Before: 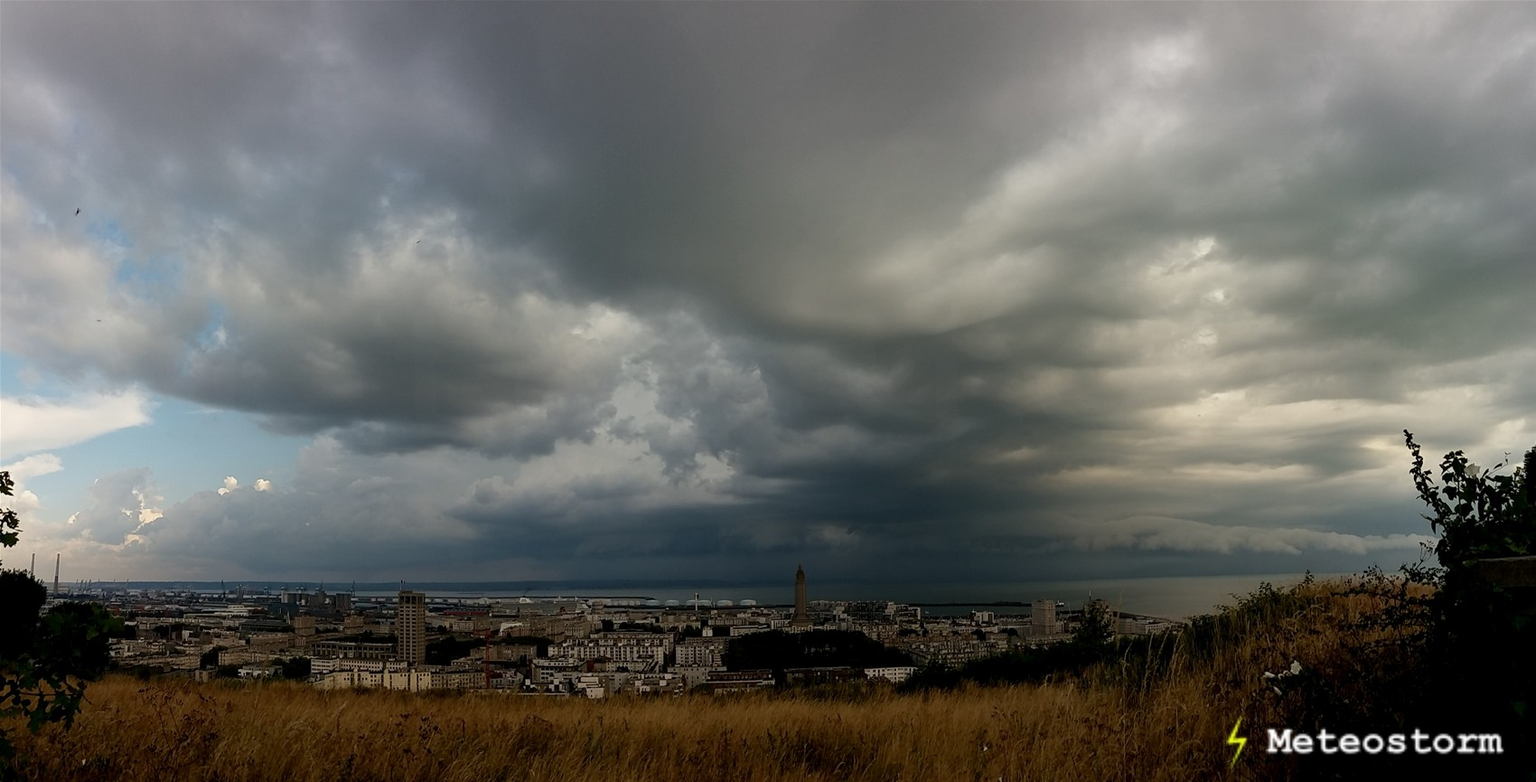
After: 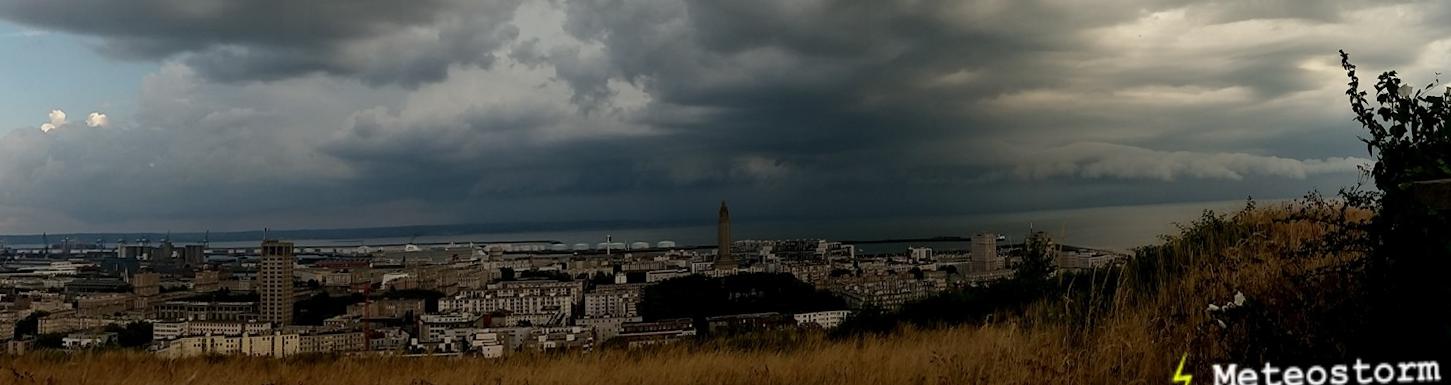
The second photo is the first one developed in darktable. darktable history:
crop and rotate: left 13.306%, top 48.129%, bottom 2.928%
rotate and perspective: rotation -0.013°, lens shift (vertical) -0.027, lens shift (horizontal) 0.178, crop left 0.016, crop right 0.989, crop top 0.082, crop bottom 0.918
